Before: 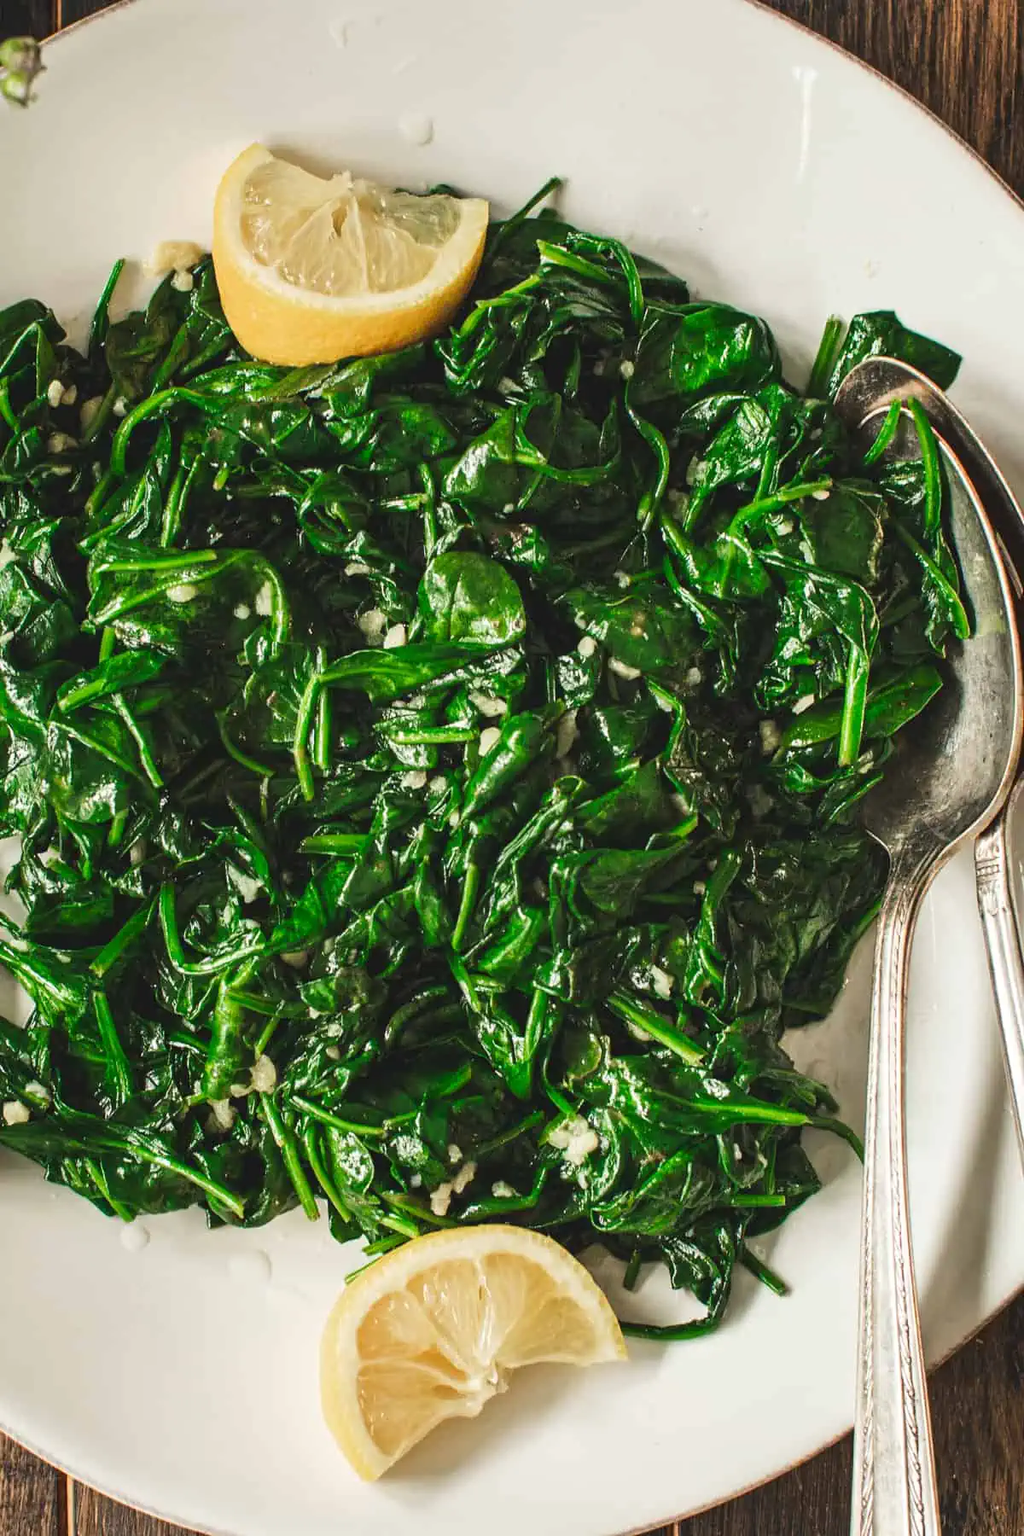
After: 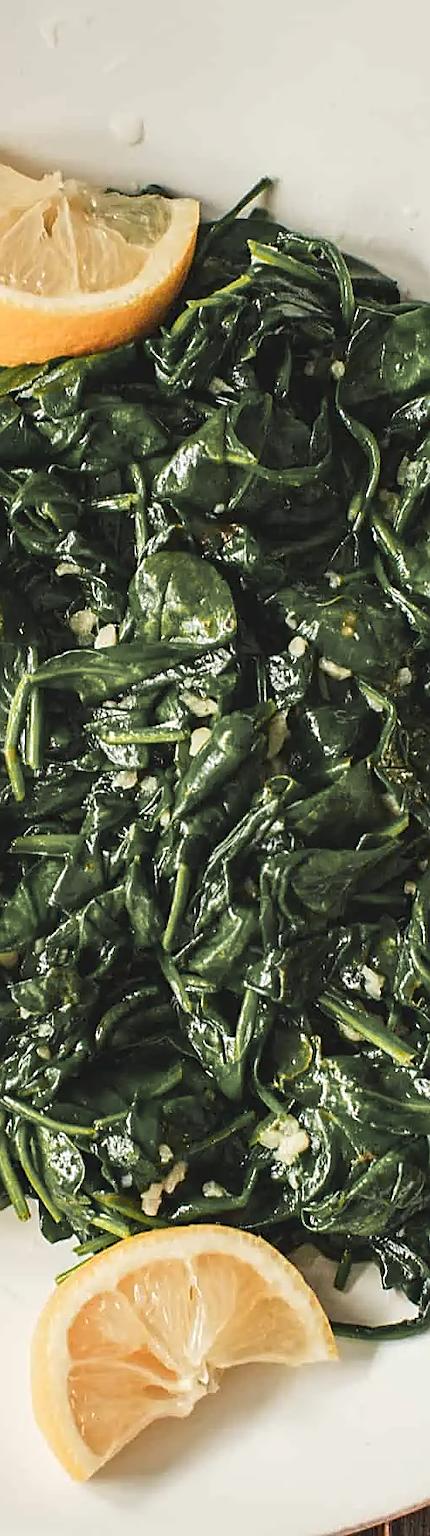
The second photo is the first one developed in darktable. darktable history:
color zones: curves: ch1 [(0.29, 0.492) (0.373, 0.185) (0.509, 0.481)]; ch2 [(0.25, 0.462) (0.749, 0.457)]
crop: left 28.311%, right 29.56%
sharpen: on, module defaults
